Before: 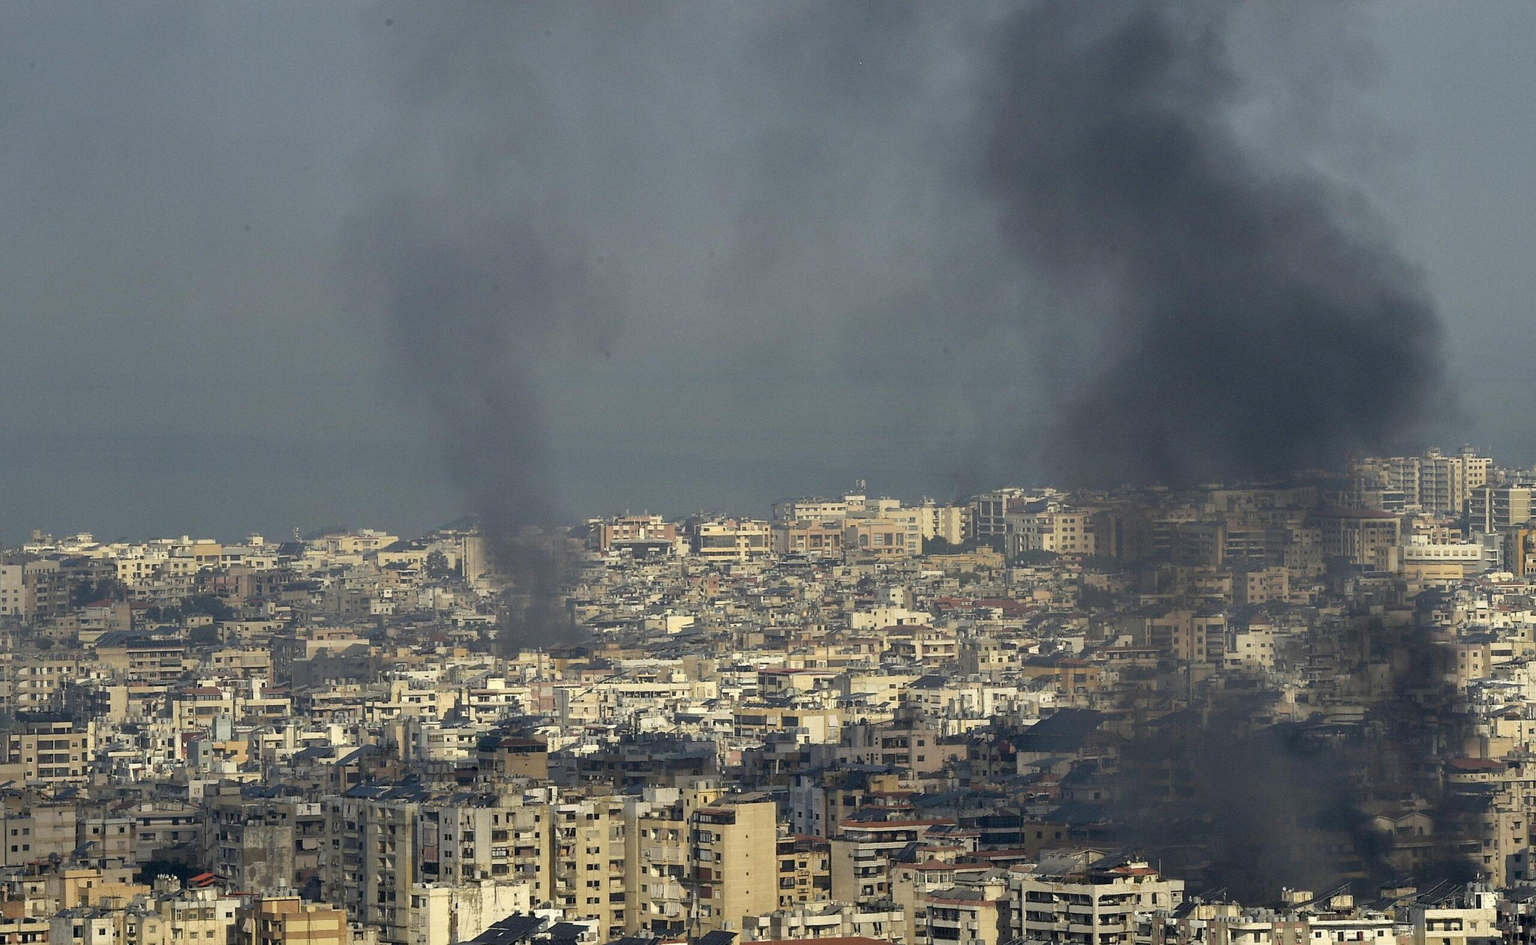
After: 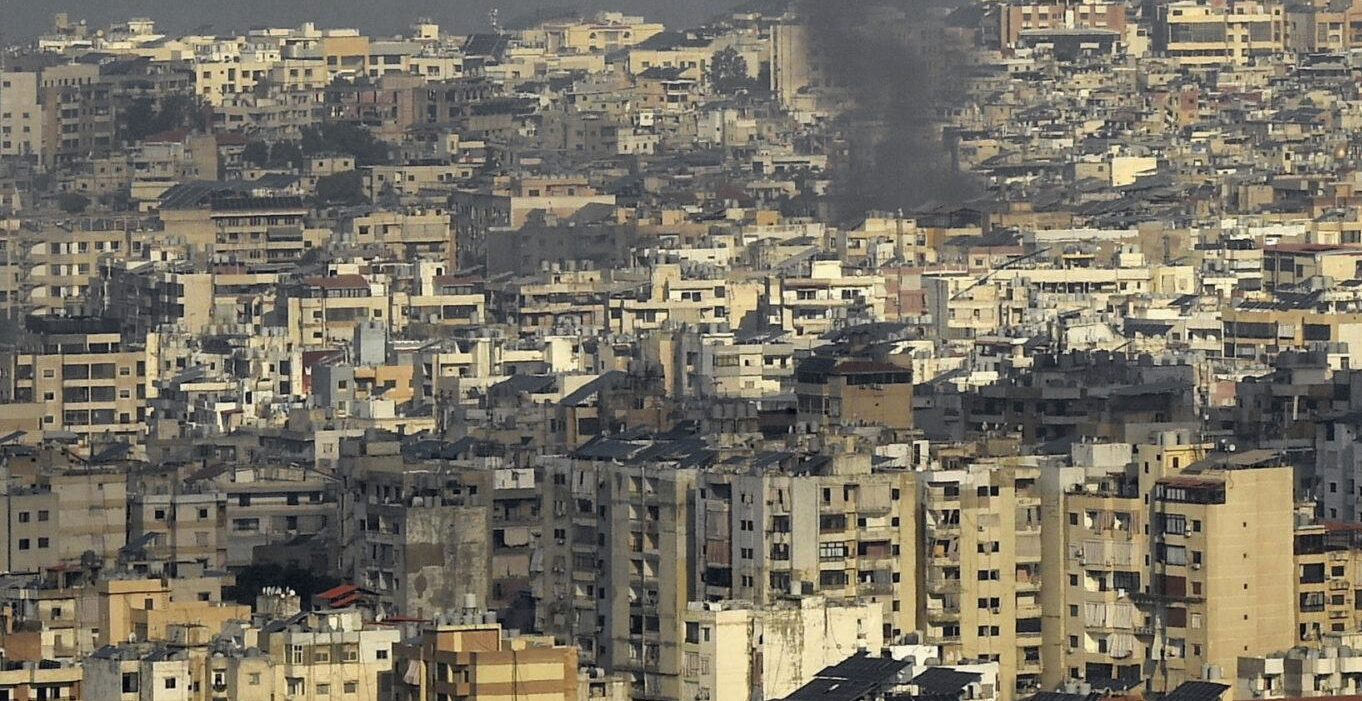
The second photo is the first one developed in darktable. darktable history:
crop and rotate: top 55.35%, right 46.778%, bottom 0.136%
color zones: curves: ch0 [(0.035, 0.242) (0.25, 0.5) (0.384, 0.214) (0.488, 0.255) (0.75, 0.5)]; ch1 [(0.063, 0.379) (0.25, 0.5) (0.354, 0.201) (0.489, 0.085) (0.729, 0.271)]; ch2 [(0.25, 0.5) (0.38, 0.517) (0.442, 0.51) (0.735, 0.456)]
